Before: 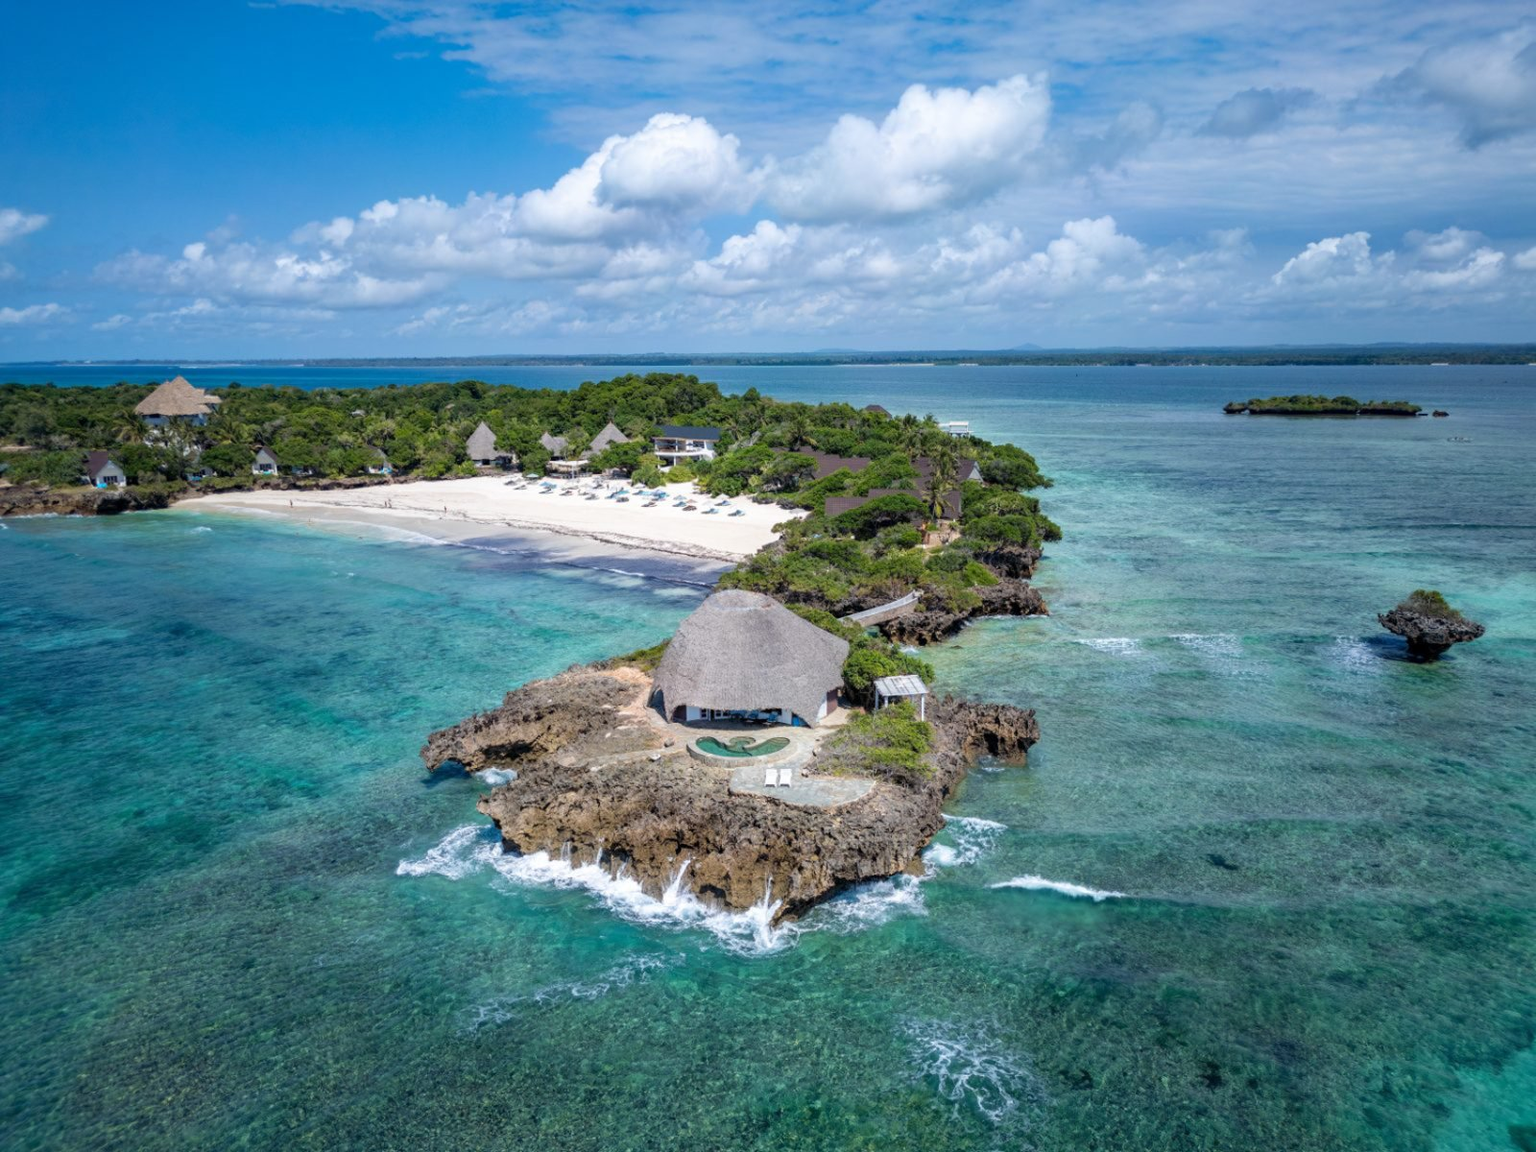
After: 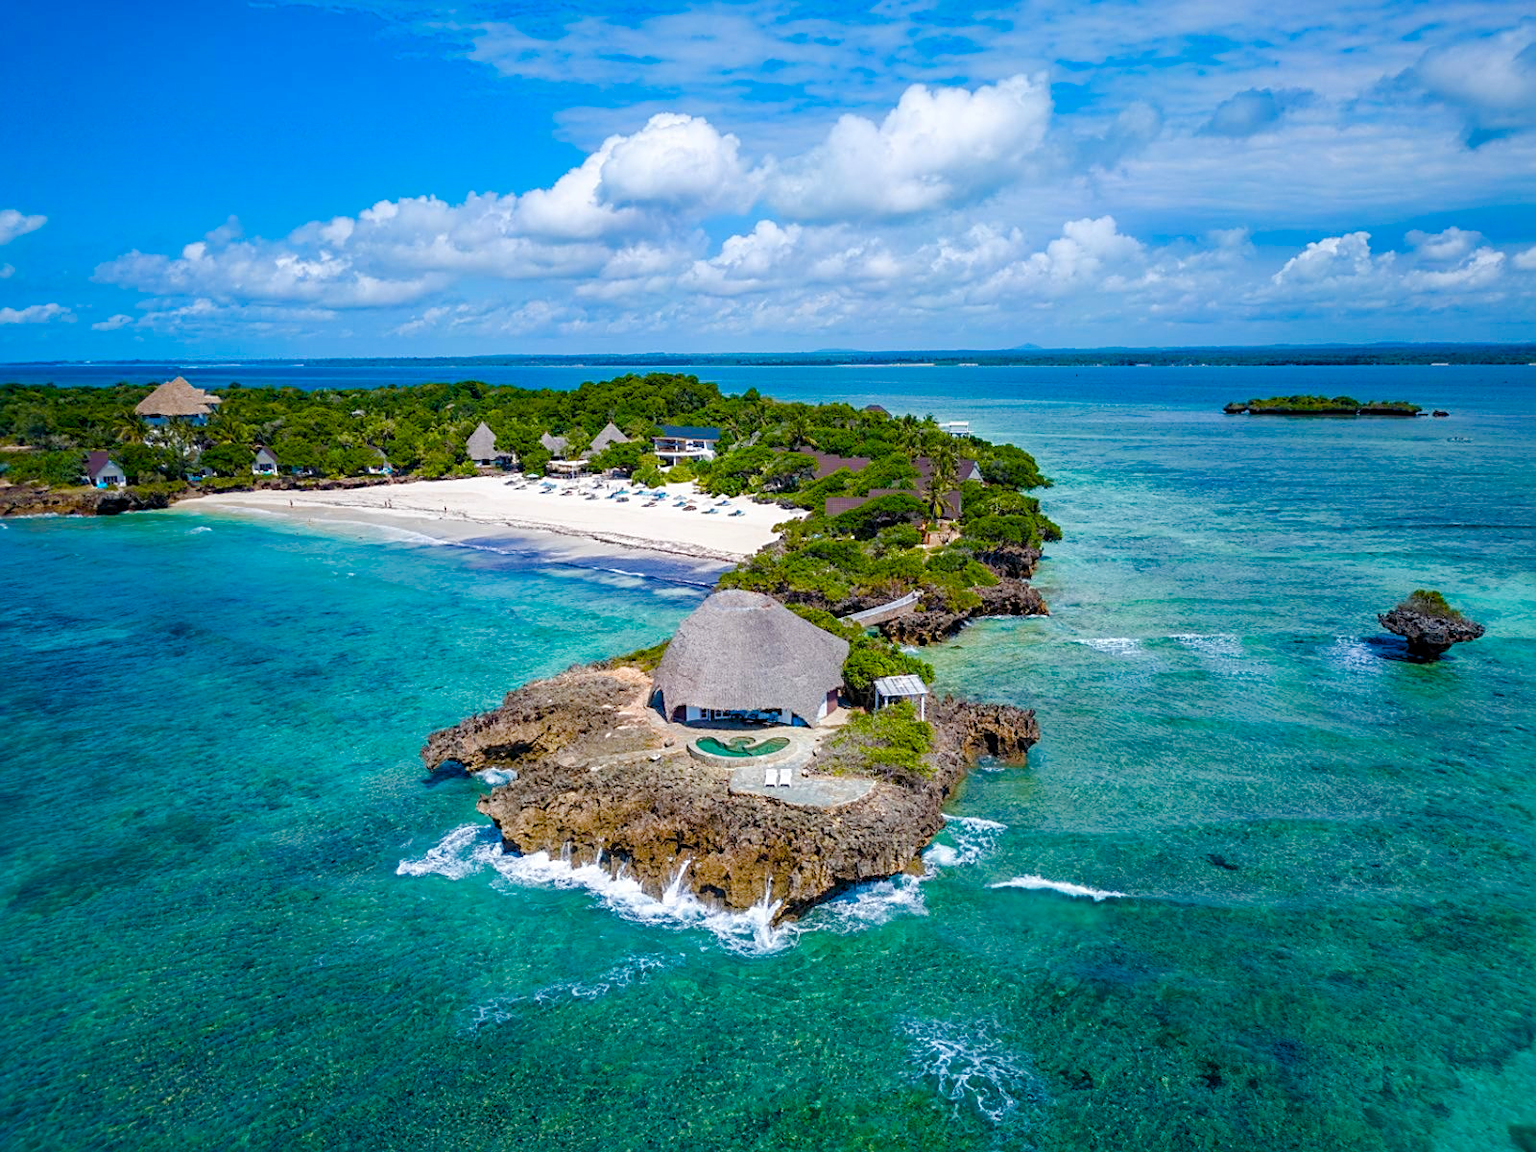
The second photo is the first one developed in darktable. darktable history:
color balance rgb: perceptual saturation grading › global saturation 24.74%, perceptual saturation grading › highlights -51.22%, perceptual saturation grading › mid-tones 19.16%, perceptual saturation grading › shadows 60.98%, global vibrance 50%
sharpen: on, module defaults
